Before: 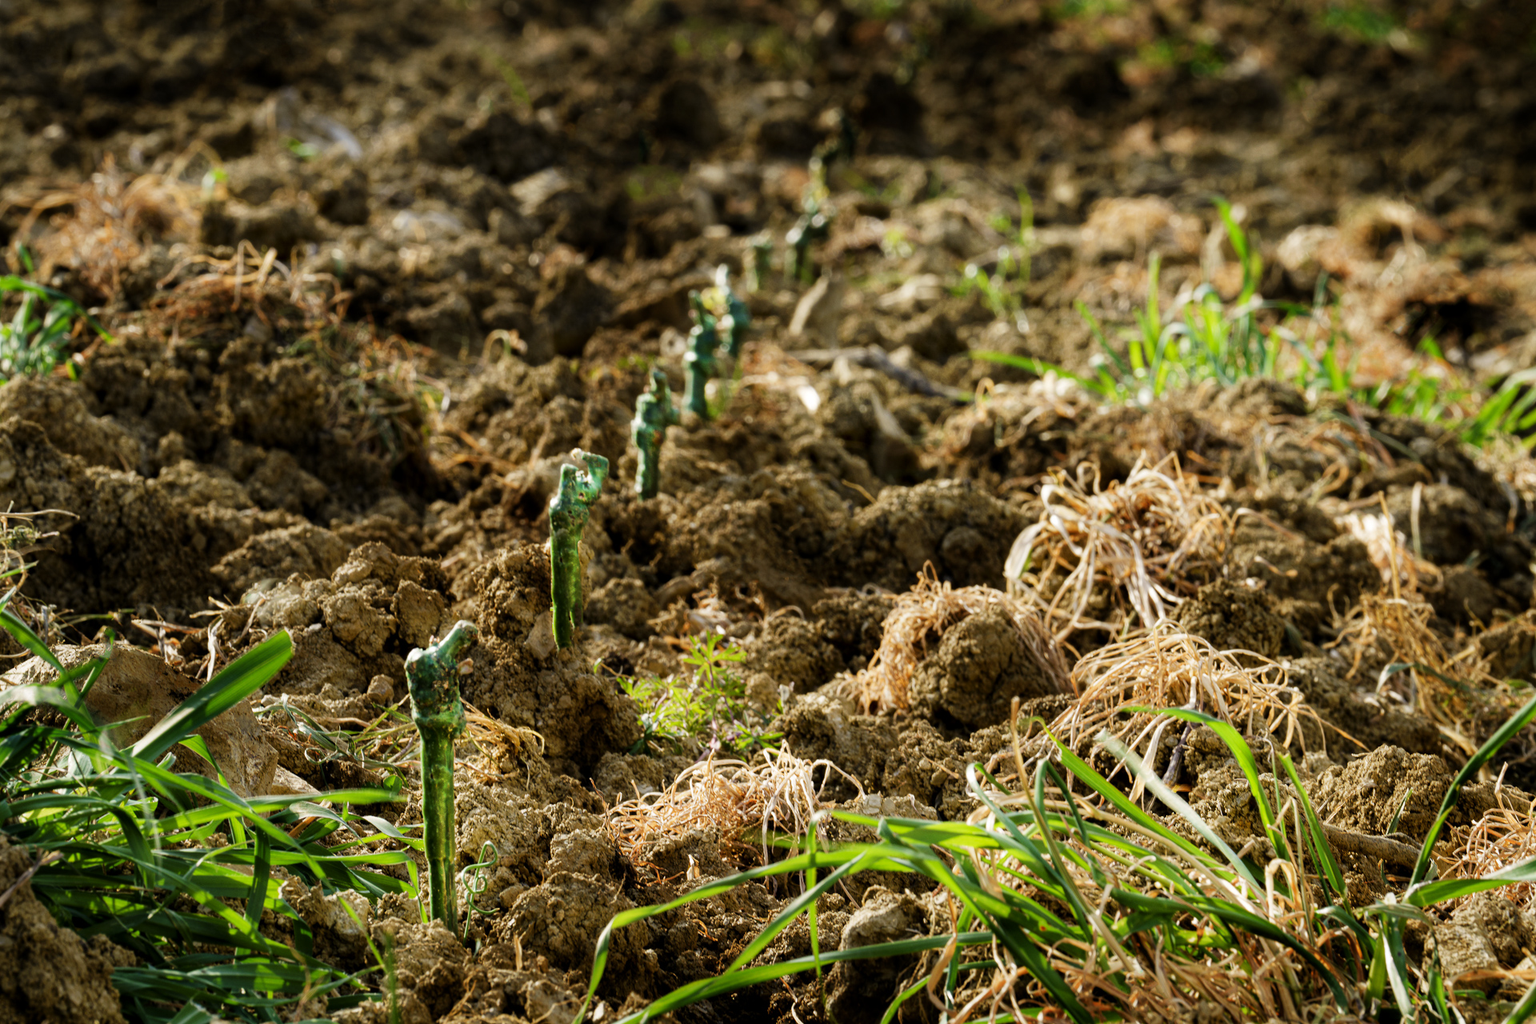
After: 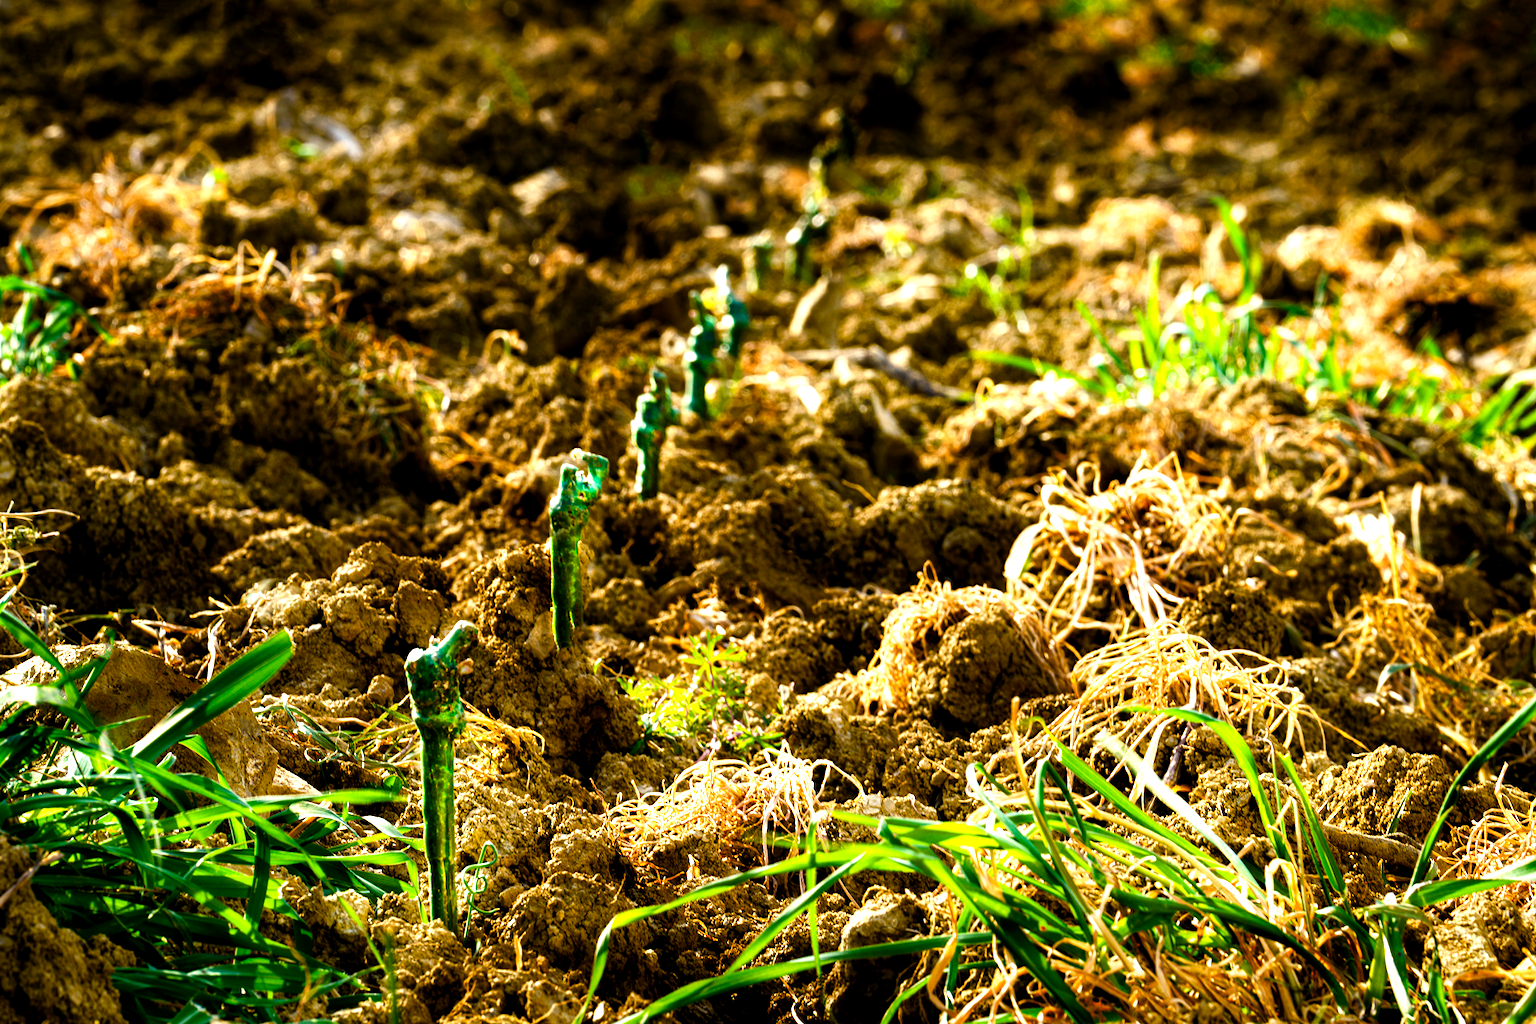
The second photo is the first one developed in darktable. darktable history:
contrast brightness saturation: contrast 0.01, saturation -0.05
color balance rgb: linear chroma grading › global chroma 16.62%, perceptual saturation grading › highlights -8.63%, perceptual saturation grading › mid-tones 18.66%, perceptual saturation grading › shadows 28.49%, perceptual brilliance grading › highlights 14.22%, perceptual brilliance grading › shadows -18.96%, global vibrance 27.71%
exposure: black level correction 0.001, exposure 0.5 EV, compensate exposure bias true, compensate highlight preservation false
